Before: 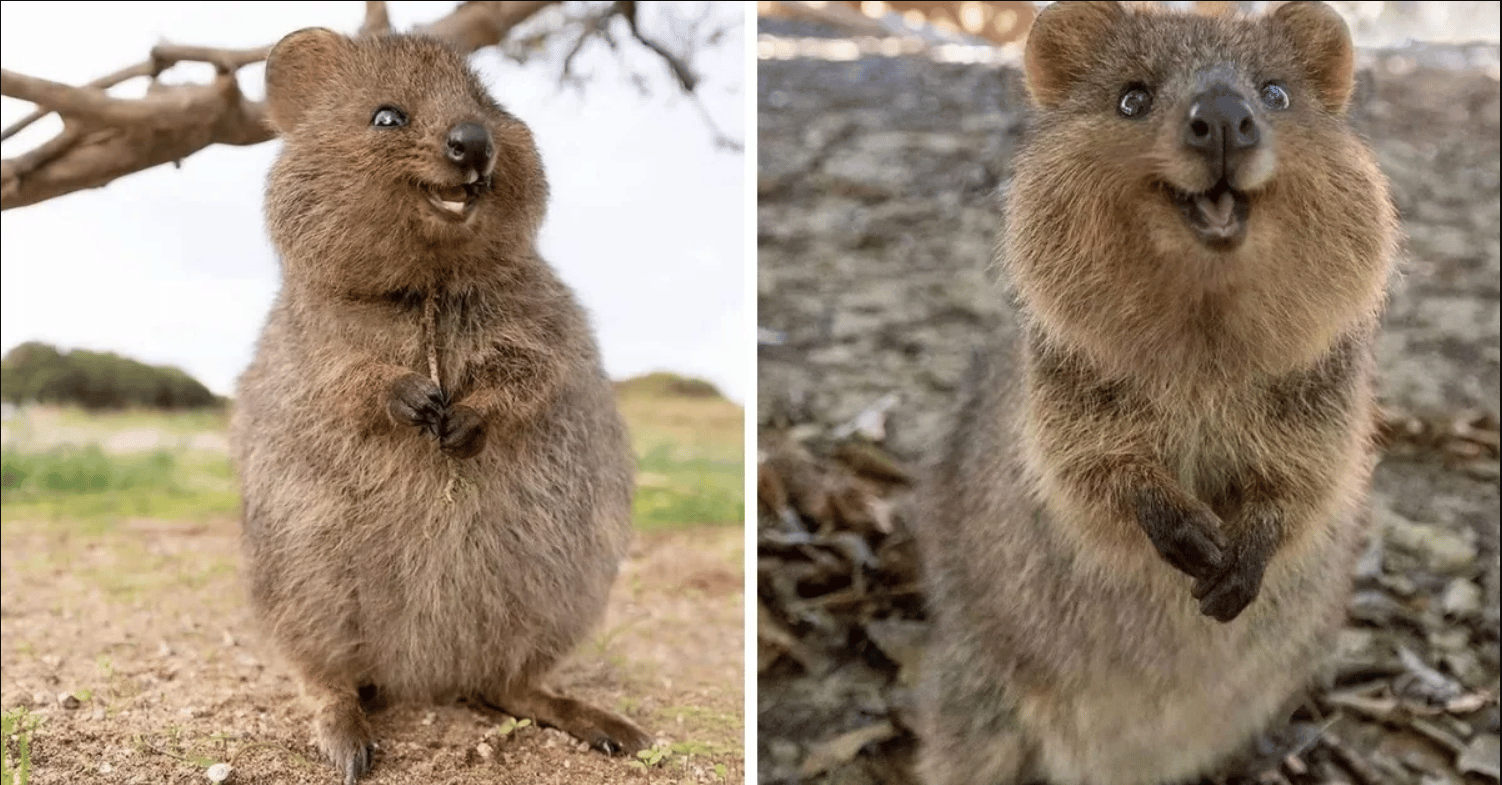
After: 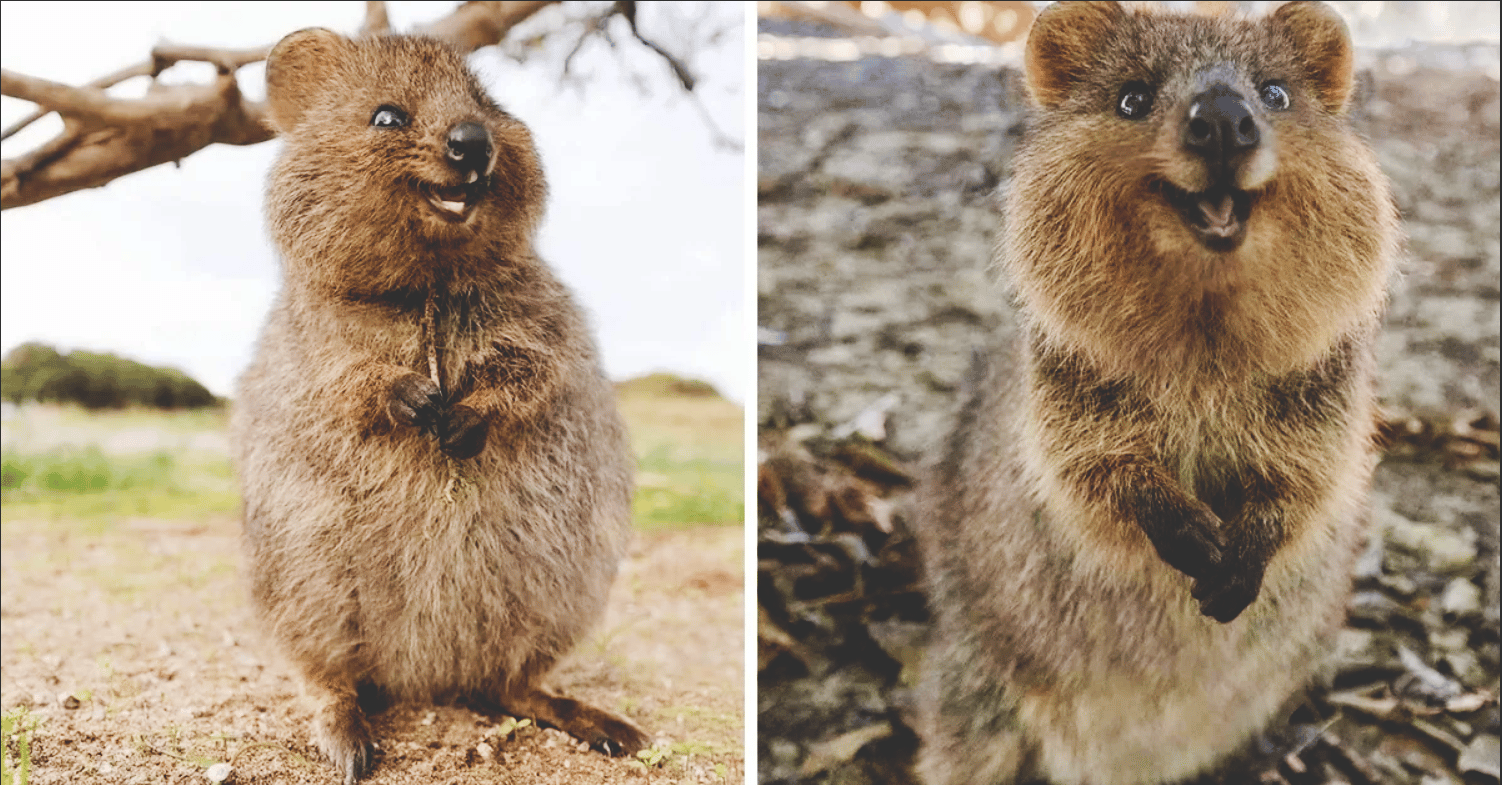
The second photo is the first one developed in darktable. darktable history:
tone curve: curves: ch0 [(0, 0) (0.003, 0.195) (0.011, 0.196) (0.025, 0.196) (0.044, 0.196) (0.069, 0.196) (0.1, 0.196) (0.136, 0.197) (0.177, 0.207) (0.224, 0.224) (0.277, 0.268) (0.335, 0.336) (0.399, 0.424) (0.468, 0.533) (0.543, 0.632) (0.623, 0.715) (0.709, 0.789) (0.801, 0.85) (0.898, 0.906) (1, 1)], preserve colors none
